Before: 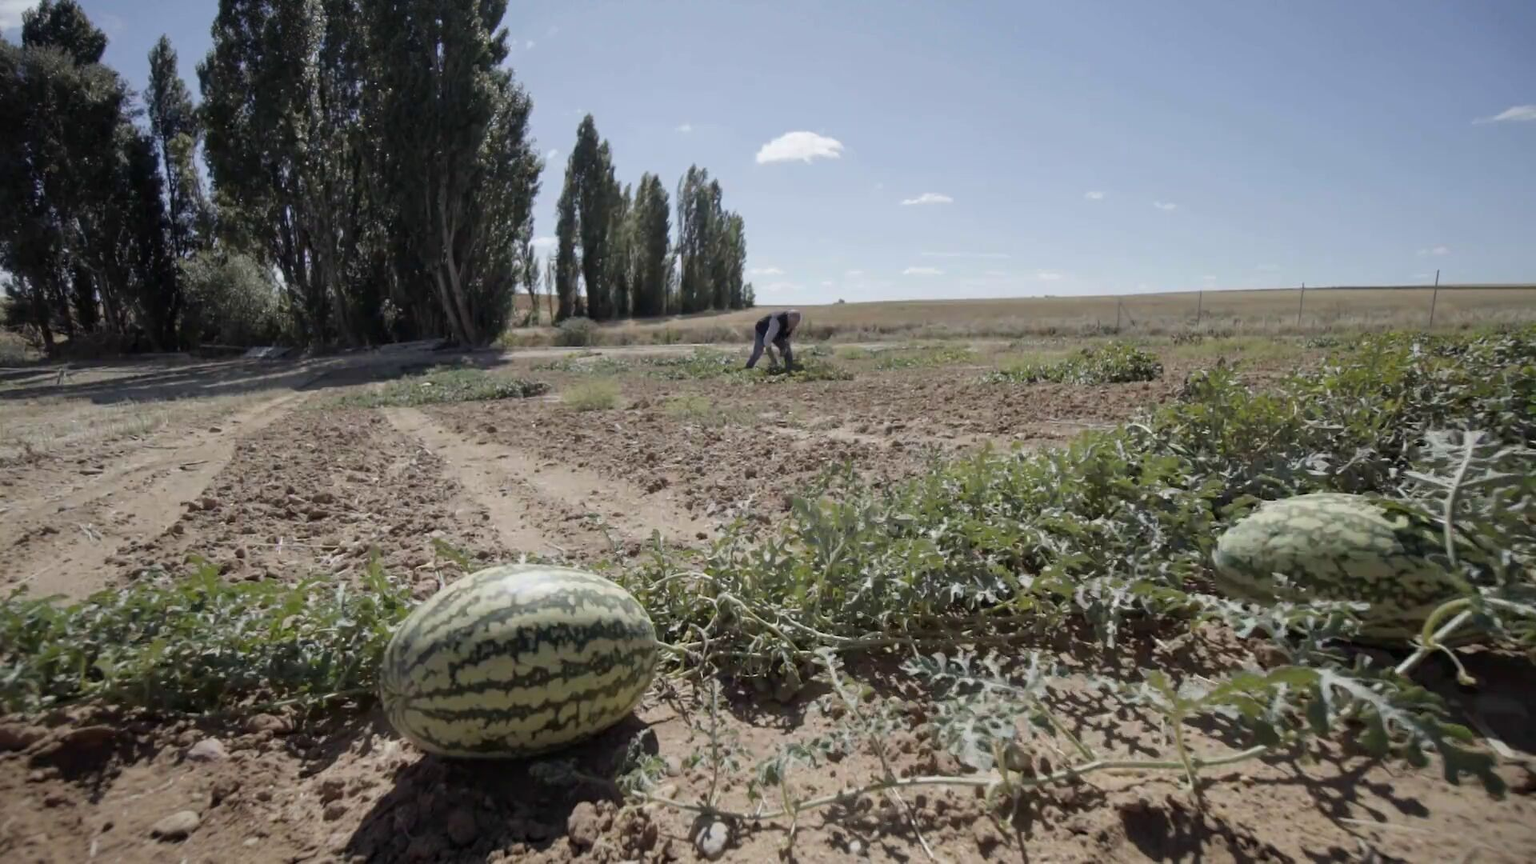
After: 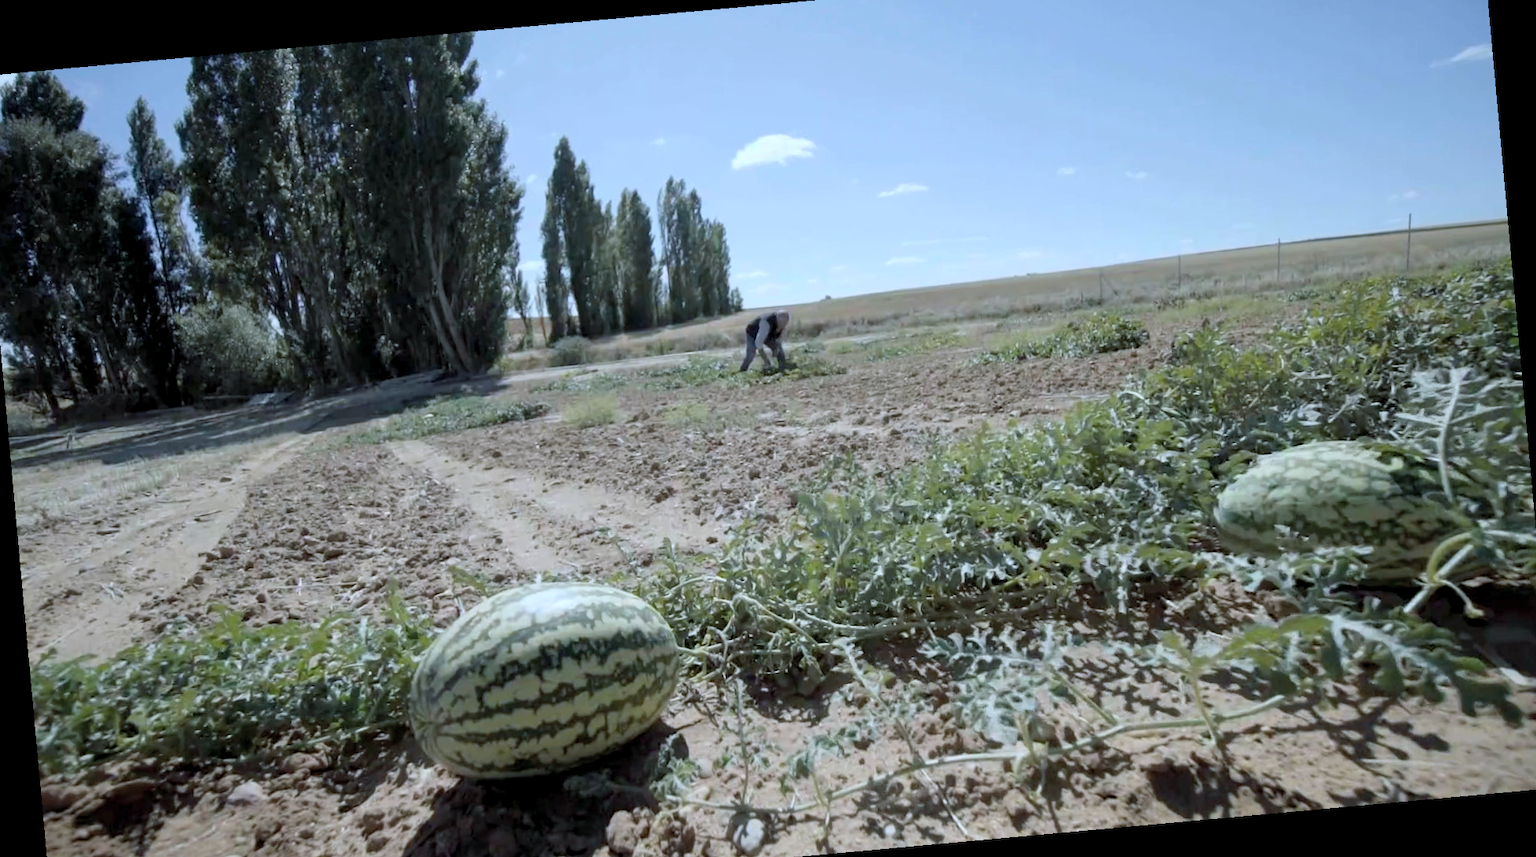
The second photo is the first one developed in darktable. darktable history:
exposure: exposure 0.15 EV, compensate highlight preservation false
rotate and perspective: rotation -5.2°, automatic cropping off
contrast brightness saturation: contrast 0.07, brightness 0.08, saturation 0.18
color balance rgb: shadows lift › chroma 2%, shadows lift › hue 217.2°, power › chroma 0.25%, power › hue 60°, highlights gain › chroma 1.5%, highlights gain › hue 309.6°, global offset › luminance -0.5%, perceptual saturation grading › global saturation 15%, global vibrance 20%
color correction: highlights a* -12.64, highlights b* -18.1, saturation 0.7
crop: left 1.507%, top 6.147%, right 1.379%, bottom 6.637%
